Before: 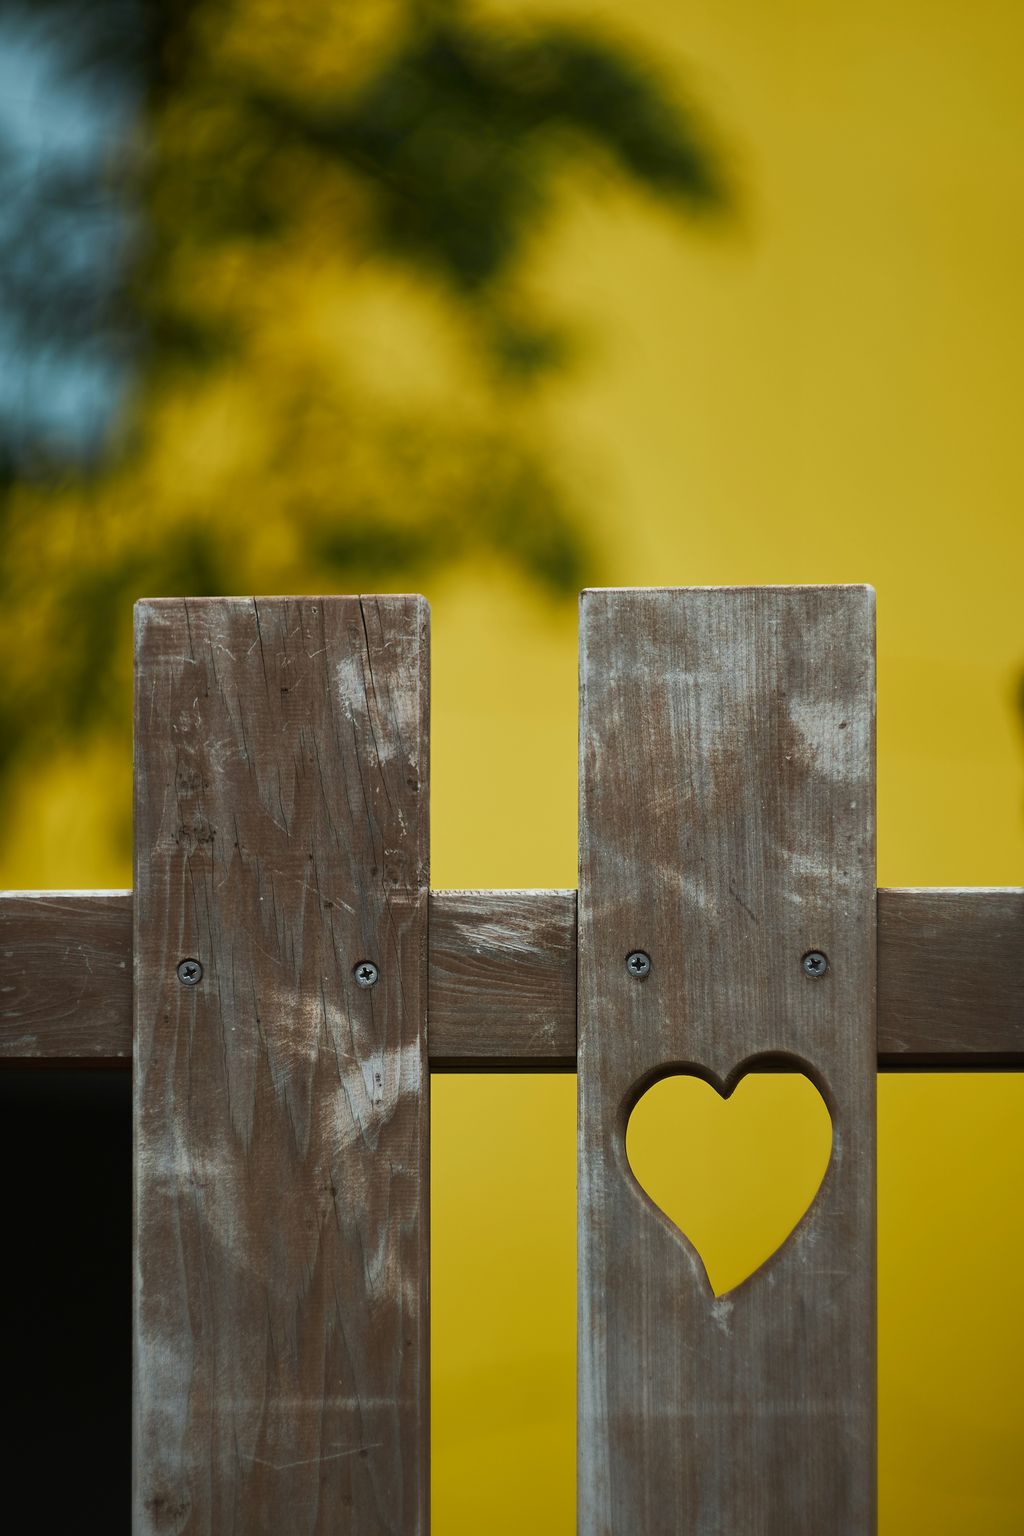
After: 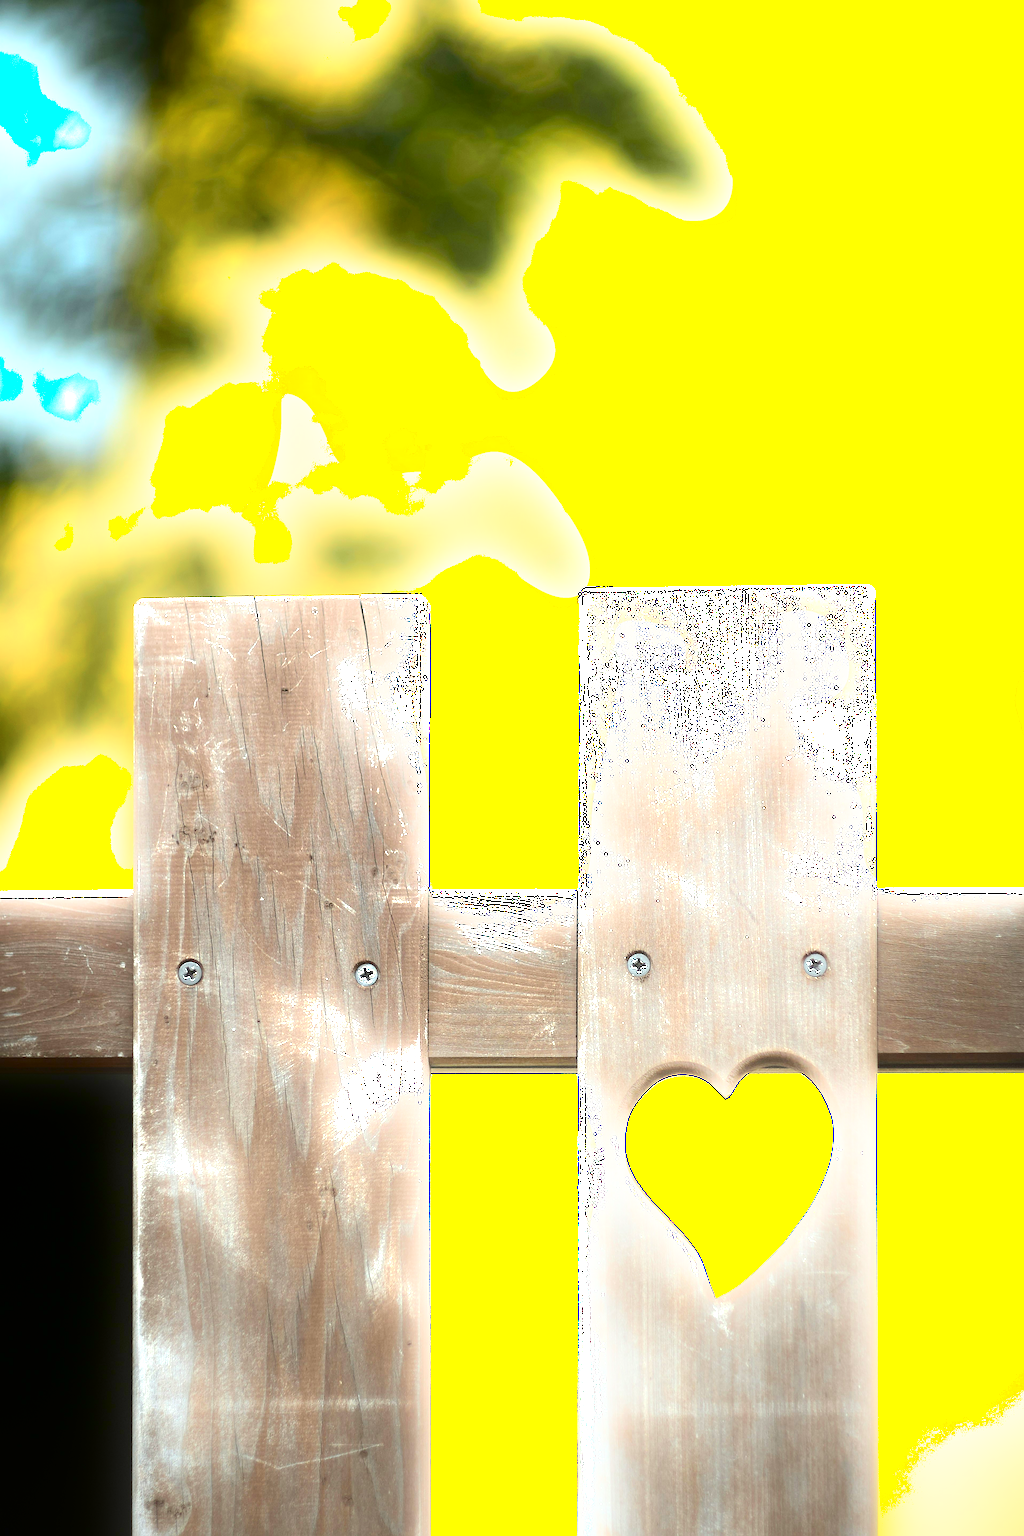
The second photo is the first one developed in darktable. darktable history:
exposure: exposure 2.25 EV, compensate highlight preservation false
shadows and highlights: shadows -90, highlights 90, soften with gaussian
sharpen: on, module defaults
